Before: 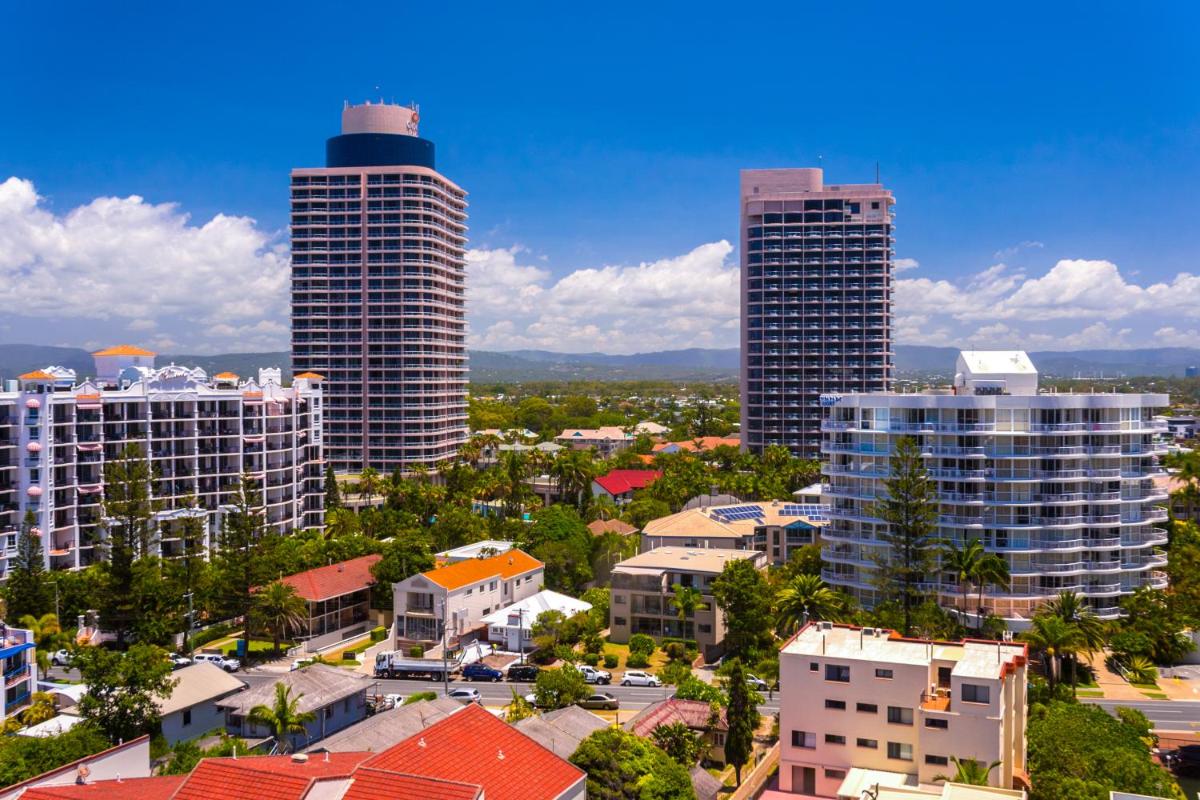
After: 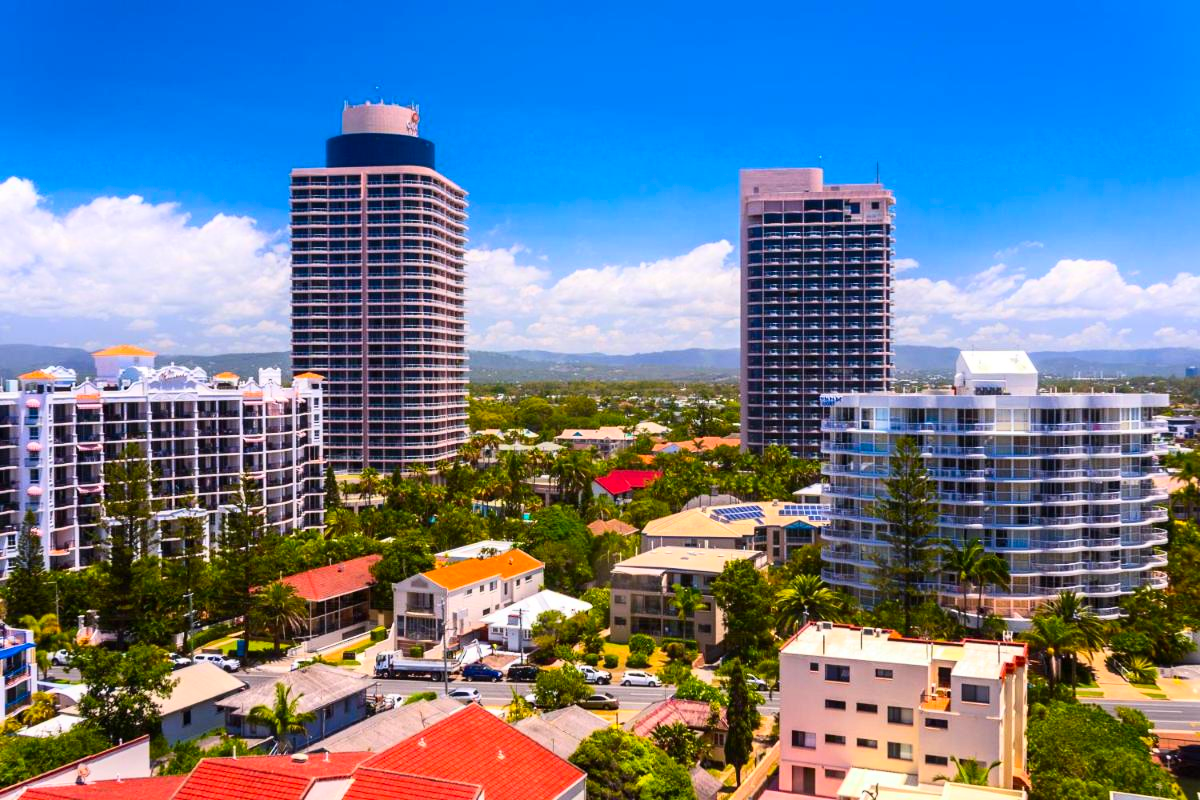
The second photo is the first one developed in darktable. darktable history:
shadows and highlights: shadows -40.15, highlights 62.88, soften with gaussian
contrast brightness saturation: contrast 0.23, brightness 0.1, saturation 0.29
